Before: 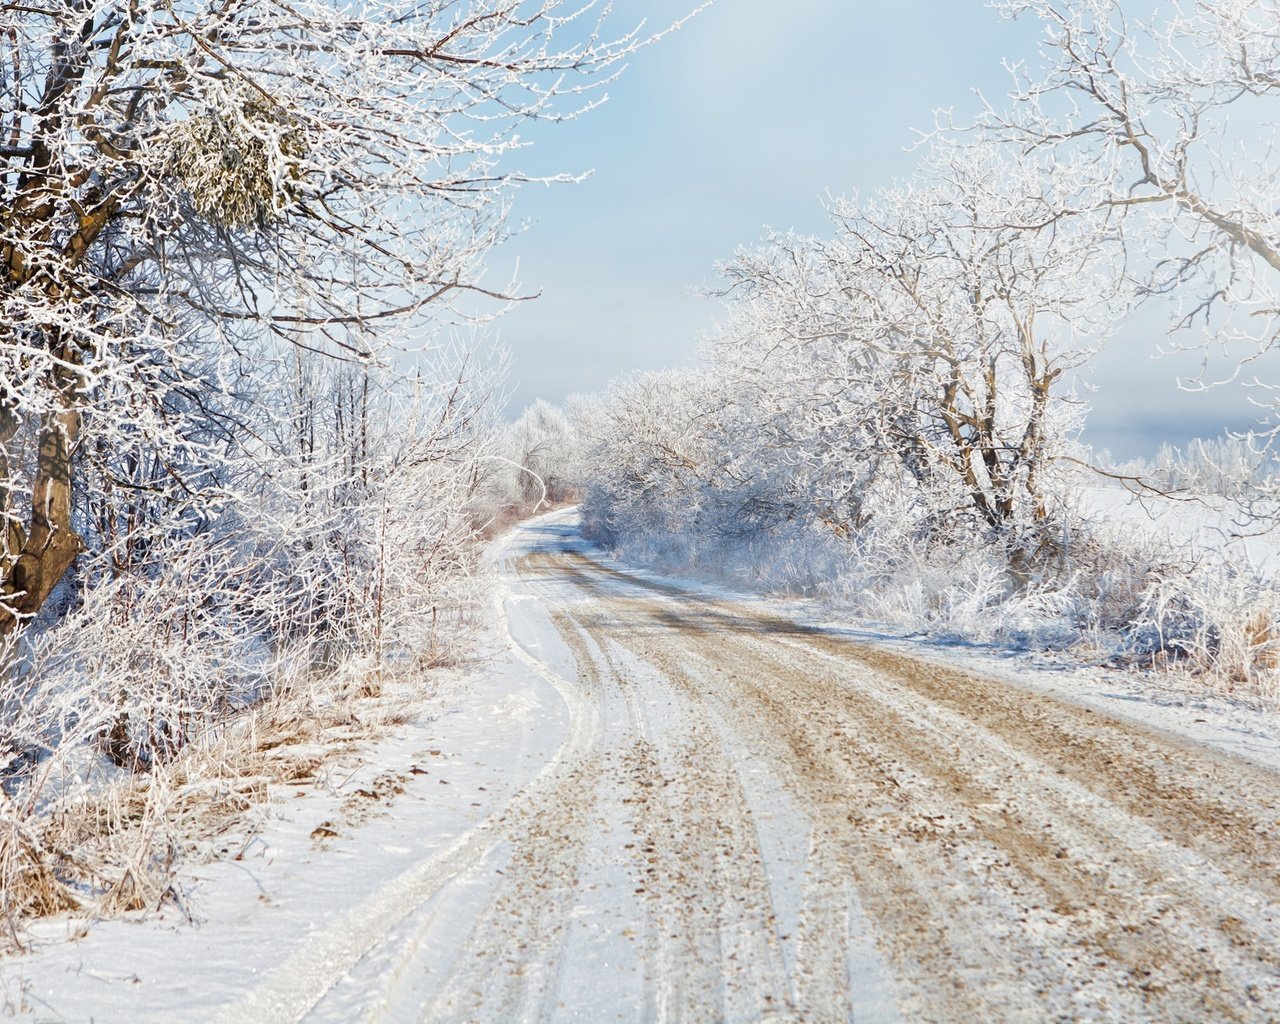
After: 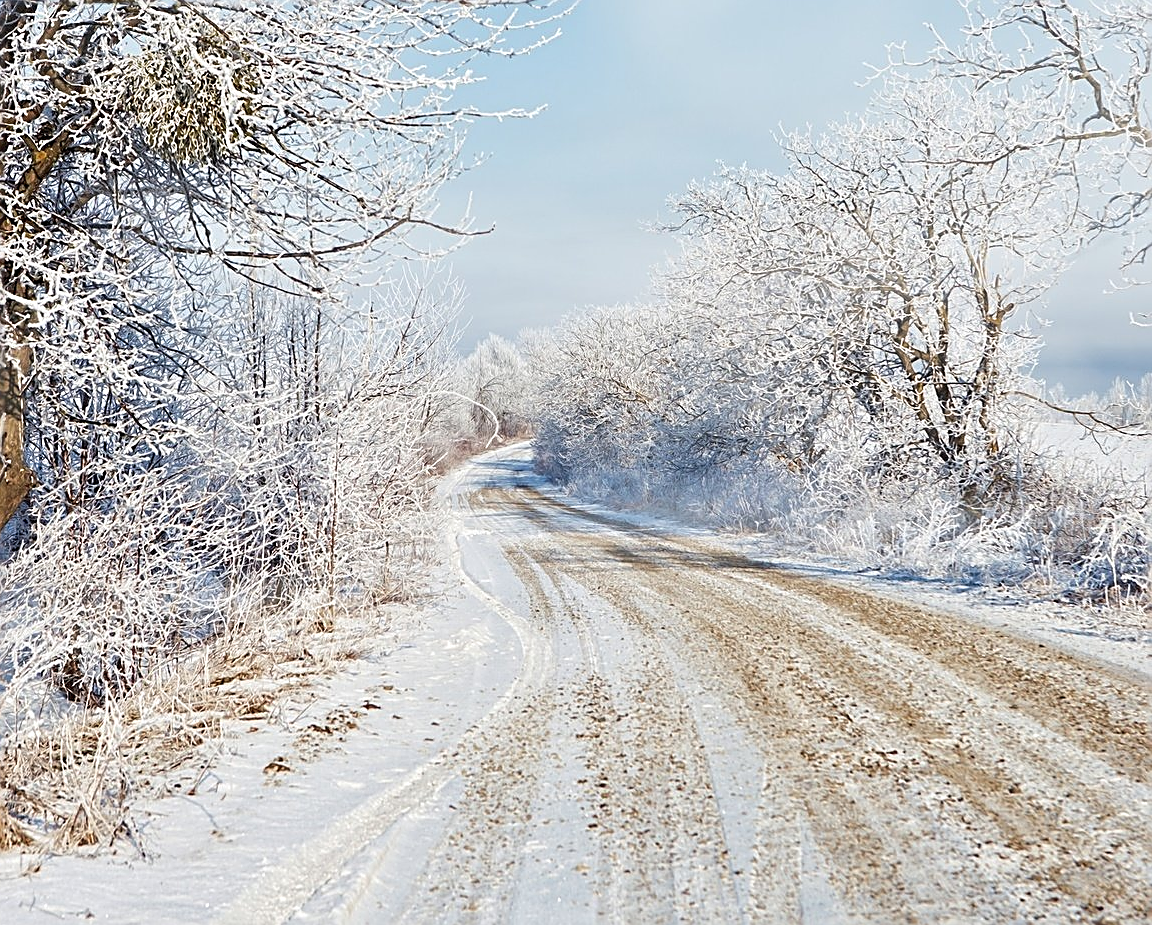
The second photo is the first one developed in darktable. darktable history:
crop: left 3.683%, top 6.365%, right 6.262%, bottom 3.249%
sharpen: amount 0.912
tone equalizer: on, module defaults
